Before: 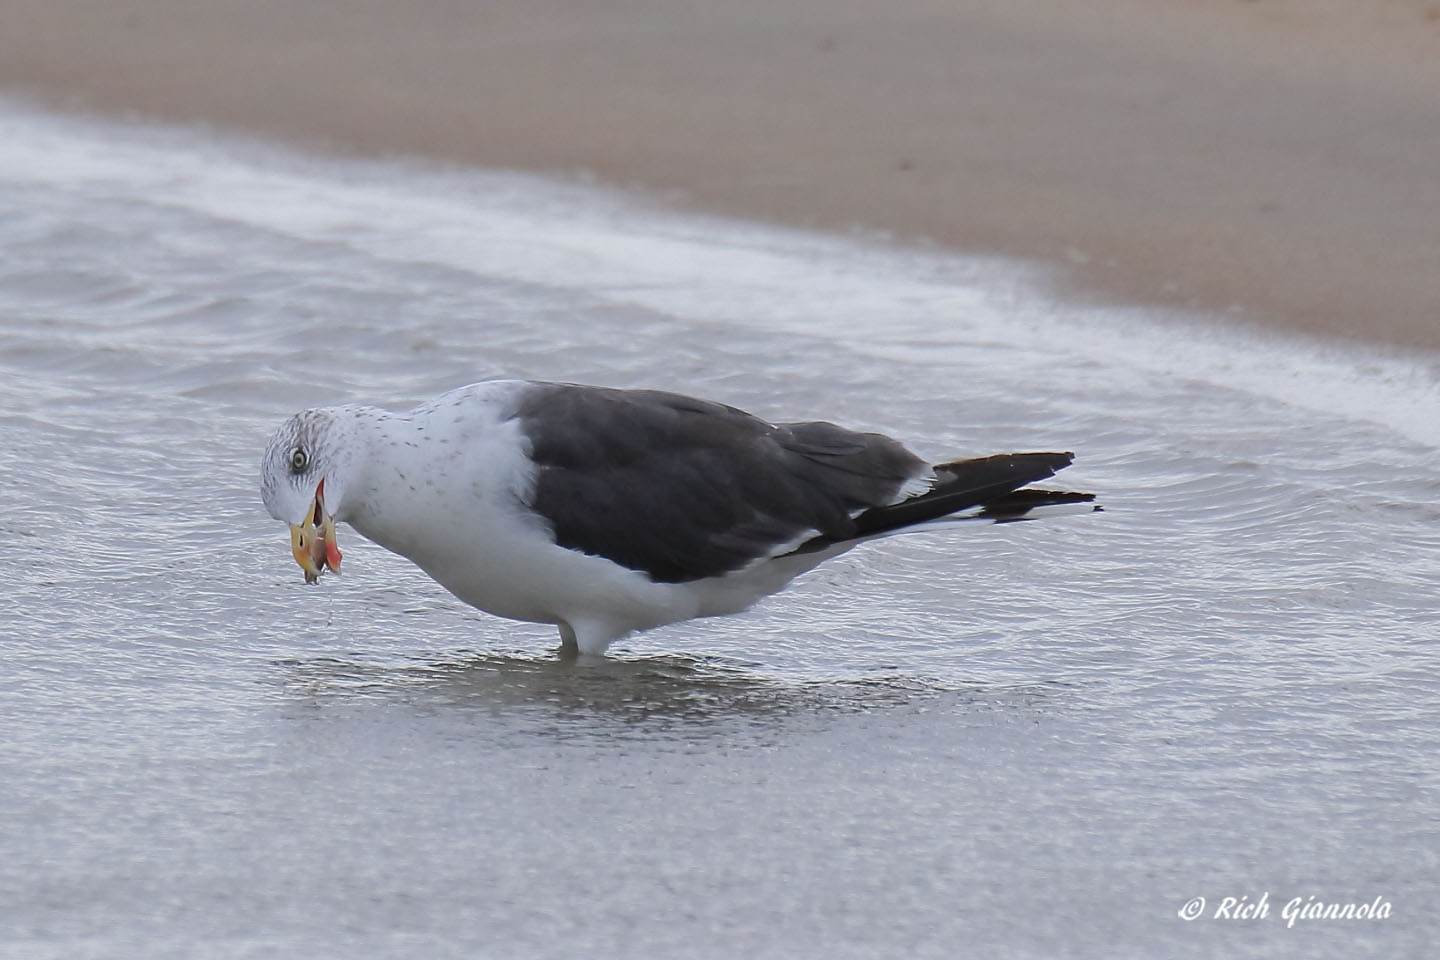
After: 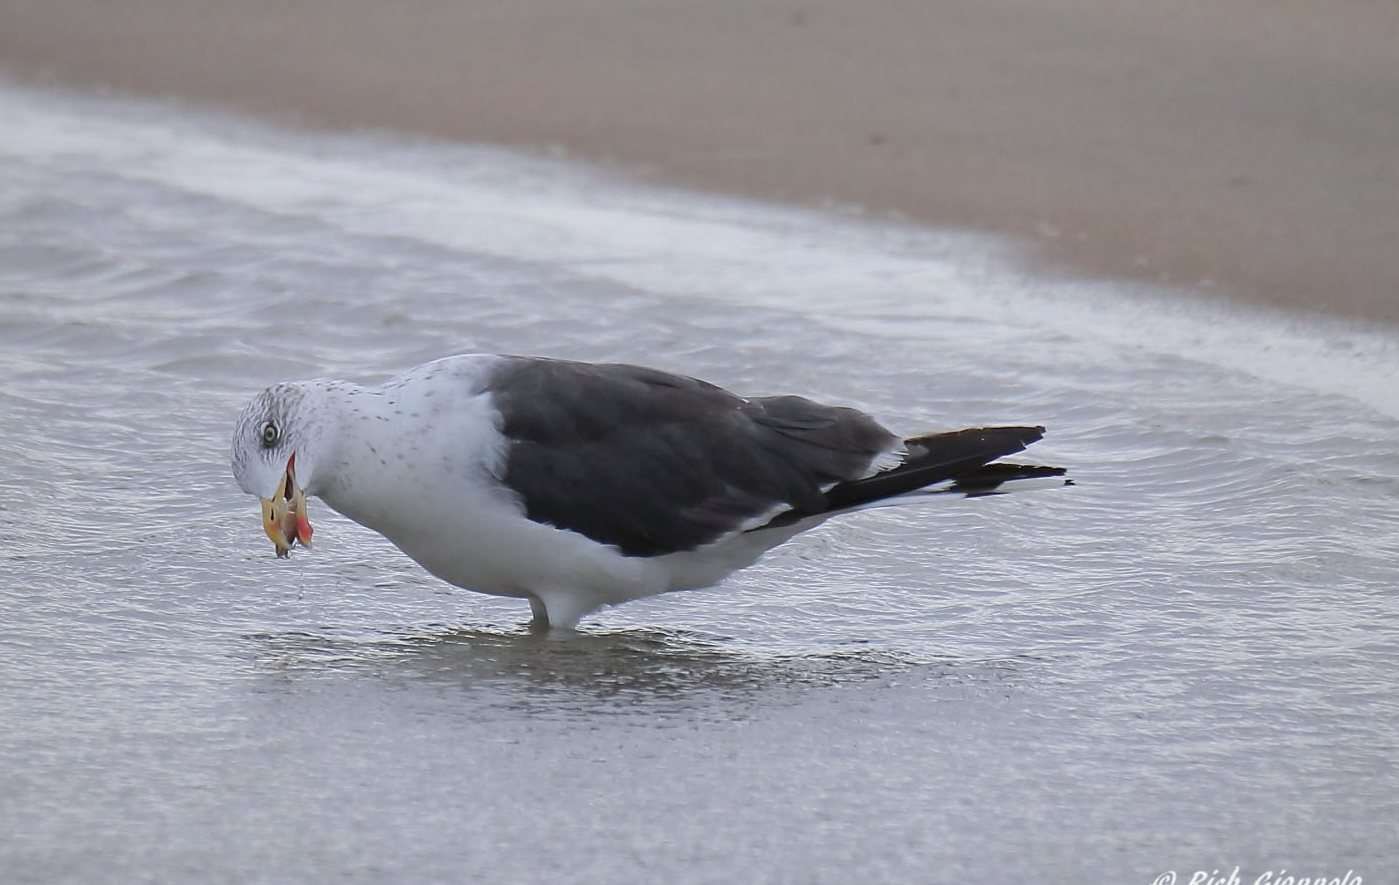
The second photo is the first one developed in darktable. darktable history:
vignetting: fall-off start 72.46%, fall-off radius 108.28%, brightness -0.188, saturation -0.306, width/height ratio 0.733, unbound false
crop: left 2.066%, top 2.742%, right 0.719%, bottom 4.988%
